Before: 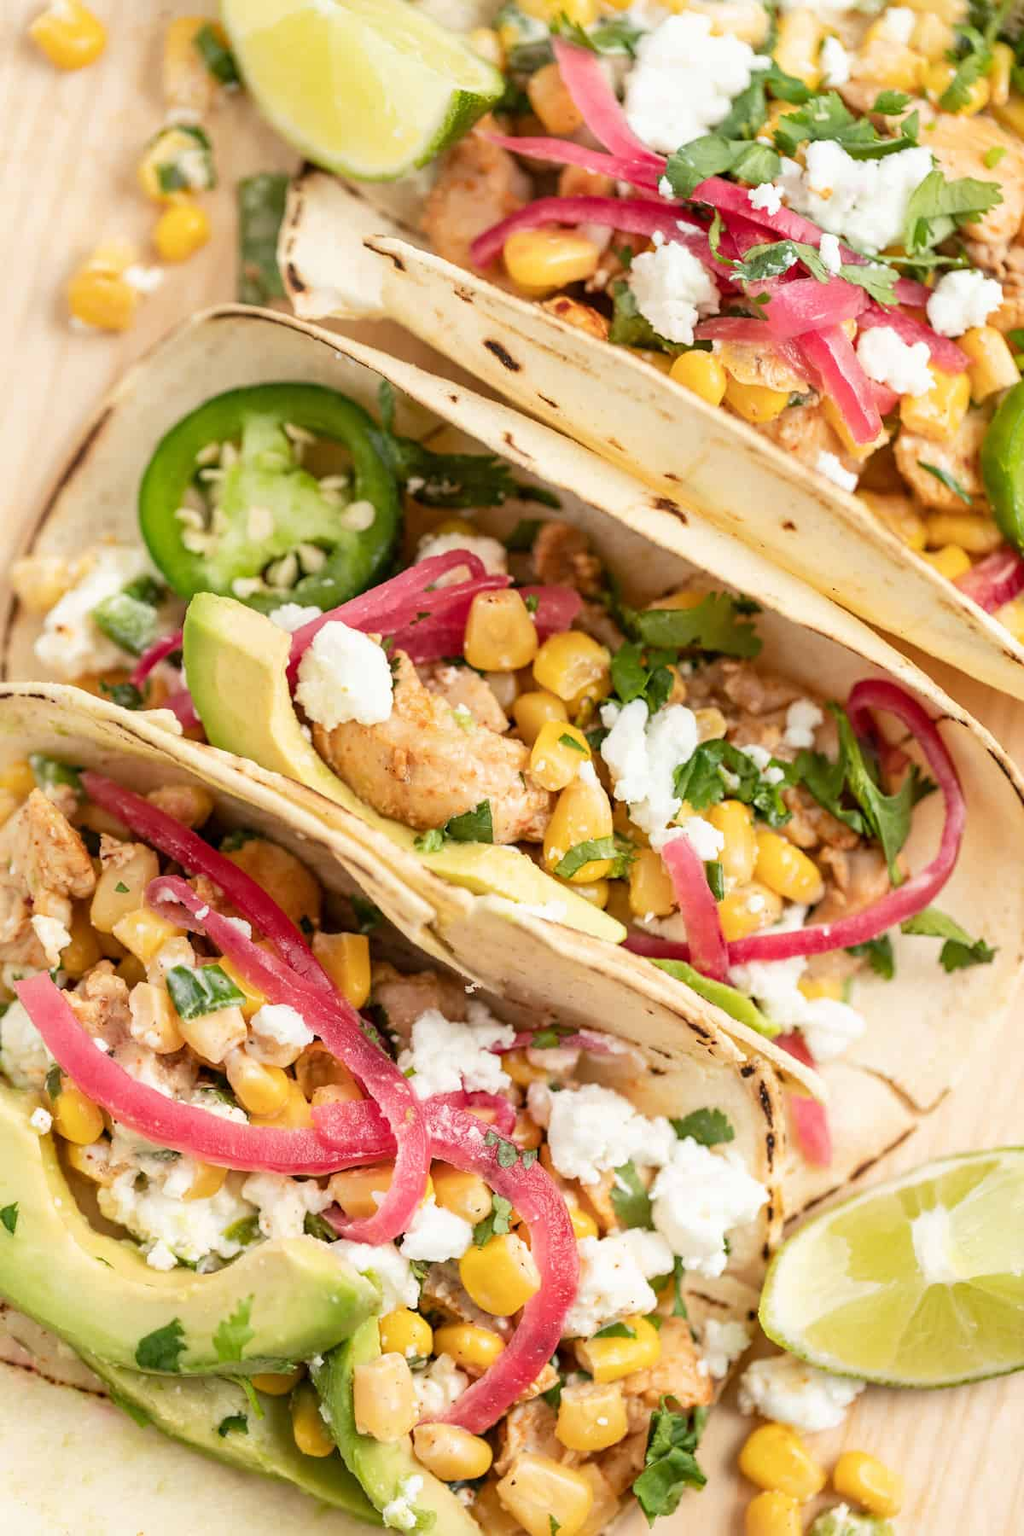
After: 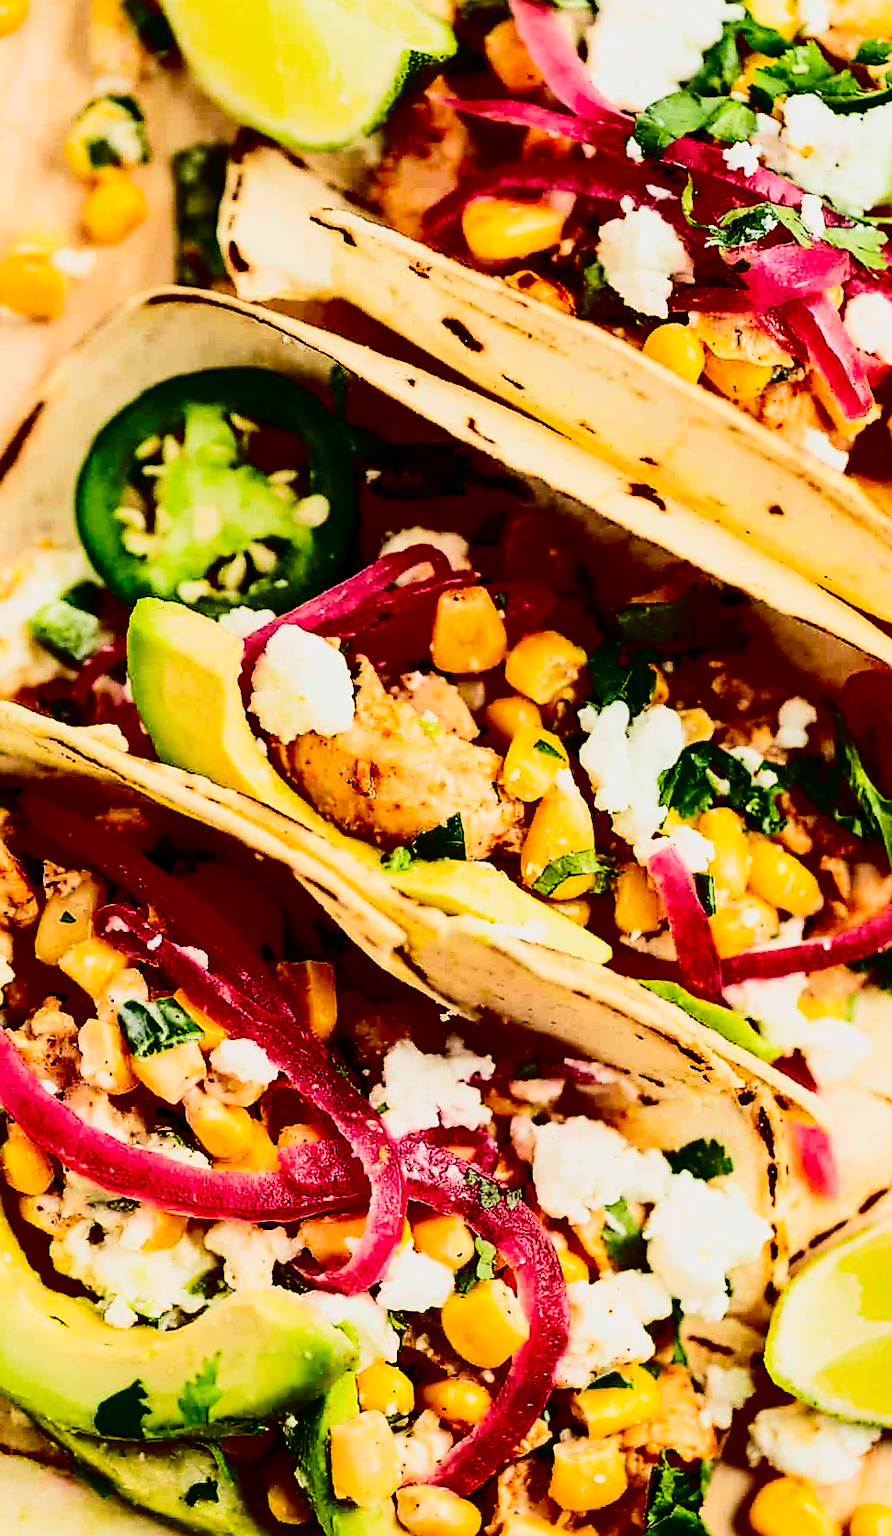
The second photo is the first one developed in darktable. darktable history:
contrast brightness saturation: contrast 0.789, brightness -0.992, saturation 0.983
crop and rotate: angle 1.44°, left 4.478%, top 1.226%, right 11.416%, bottom 2.388%
filmic rgb: black relative exposure -7.65 EV, white relative exposure 4.56 EV, hardness 3.61
sharpen: radius 1.383, amount 1.257, threshold 0.836
